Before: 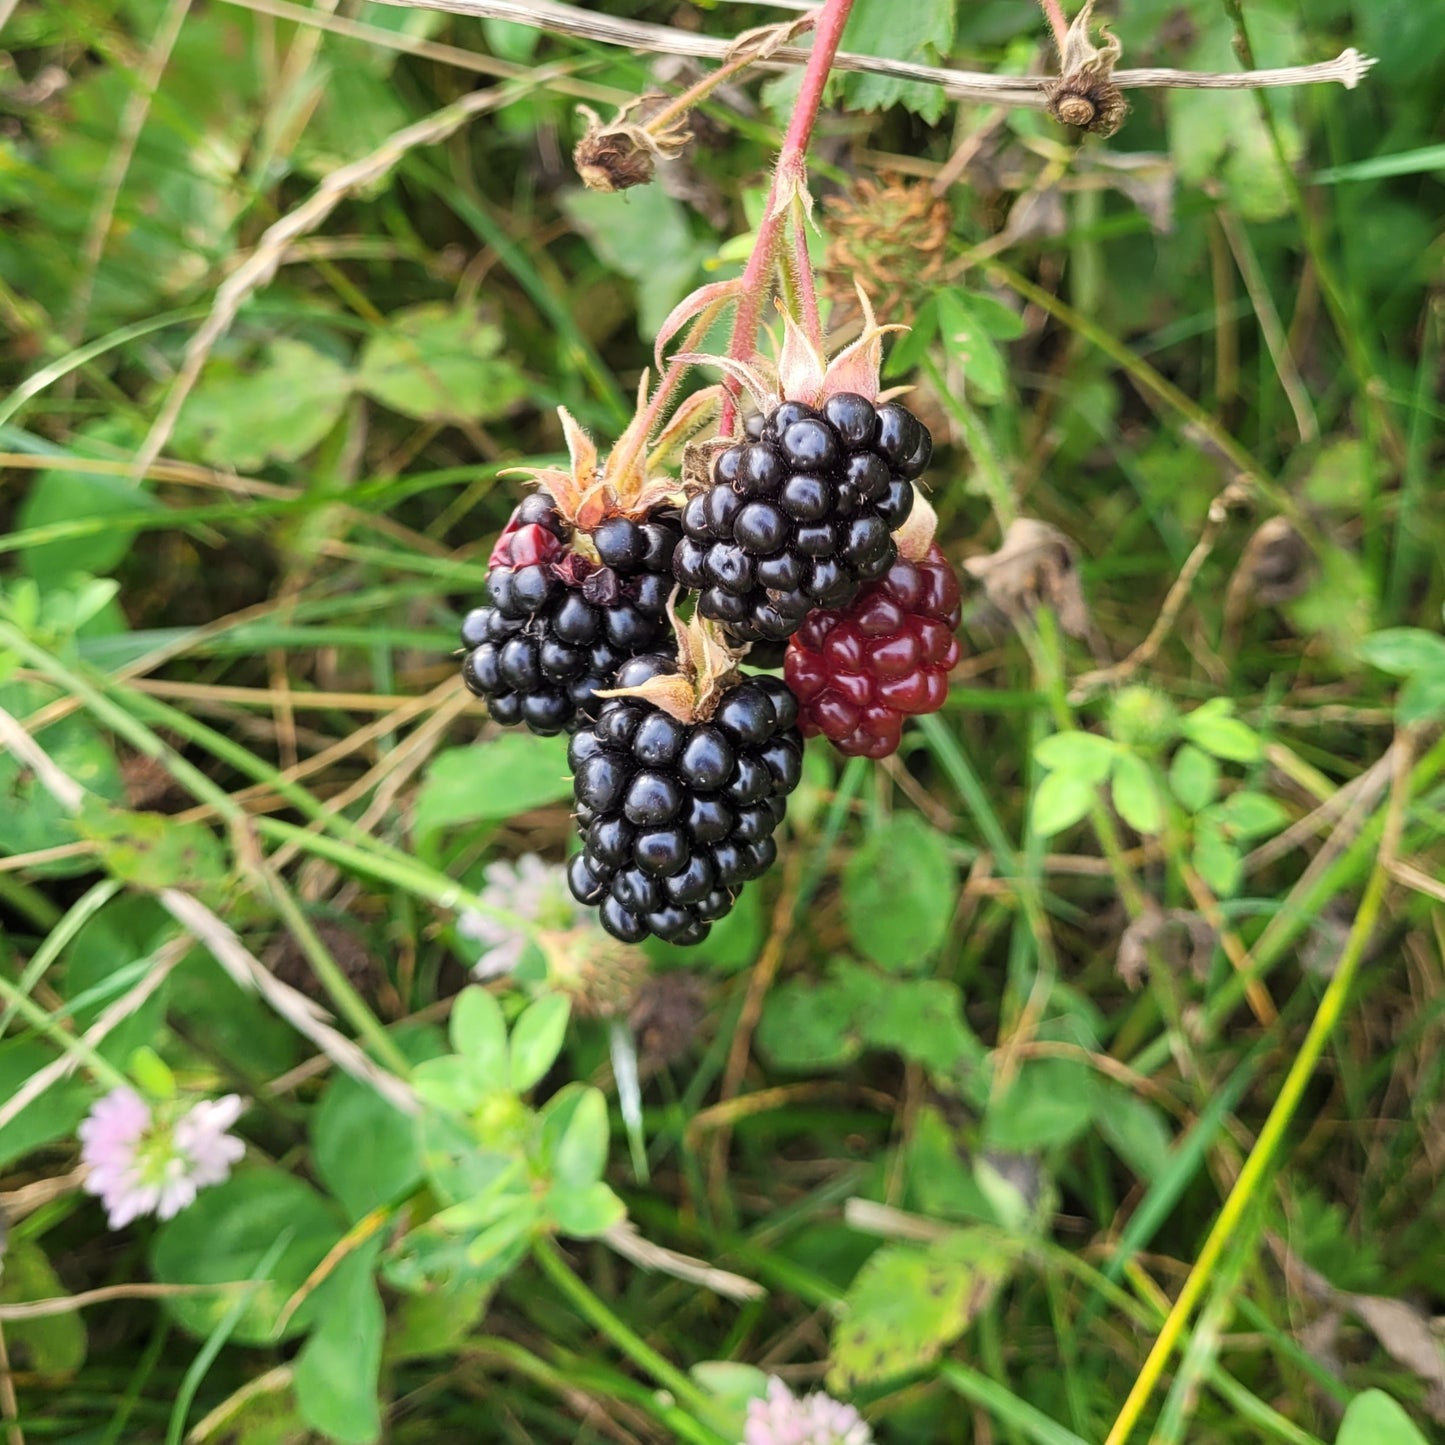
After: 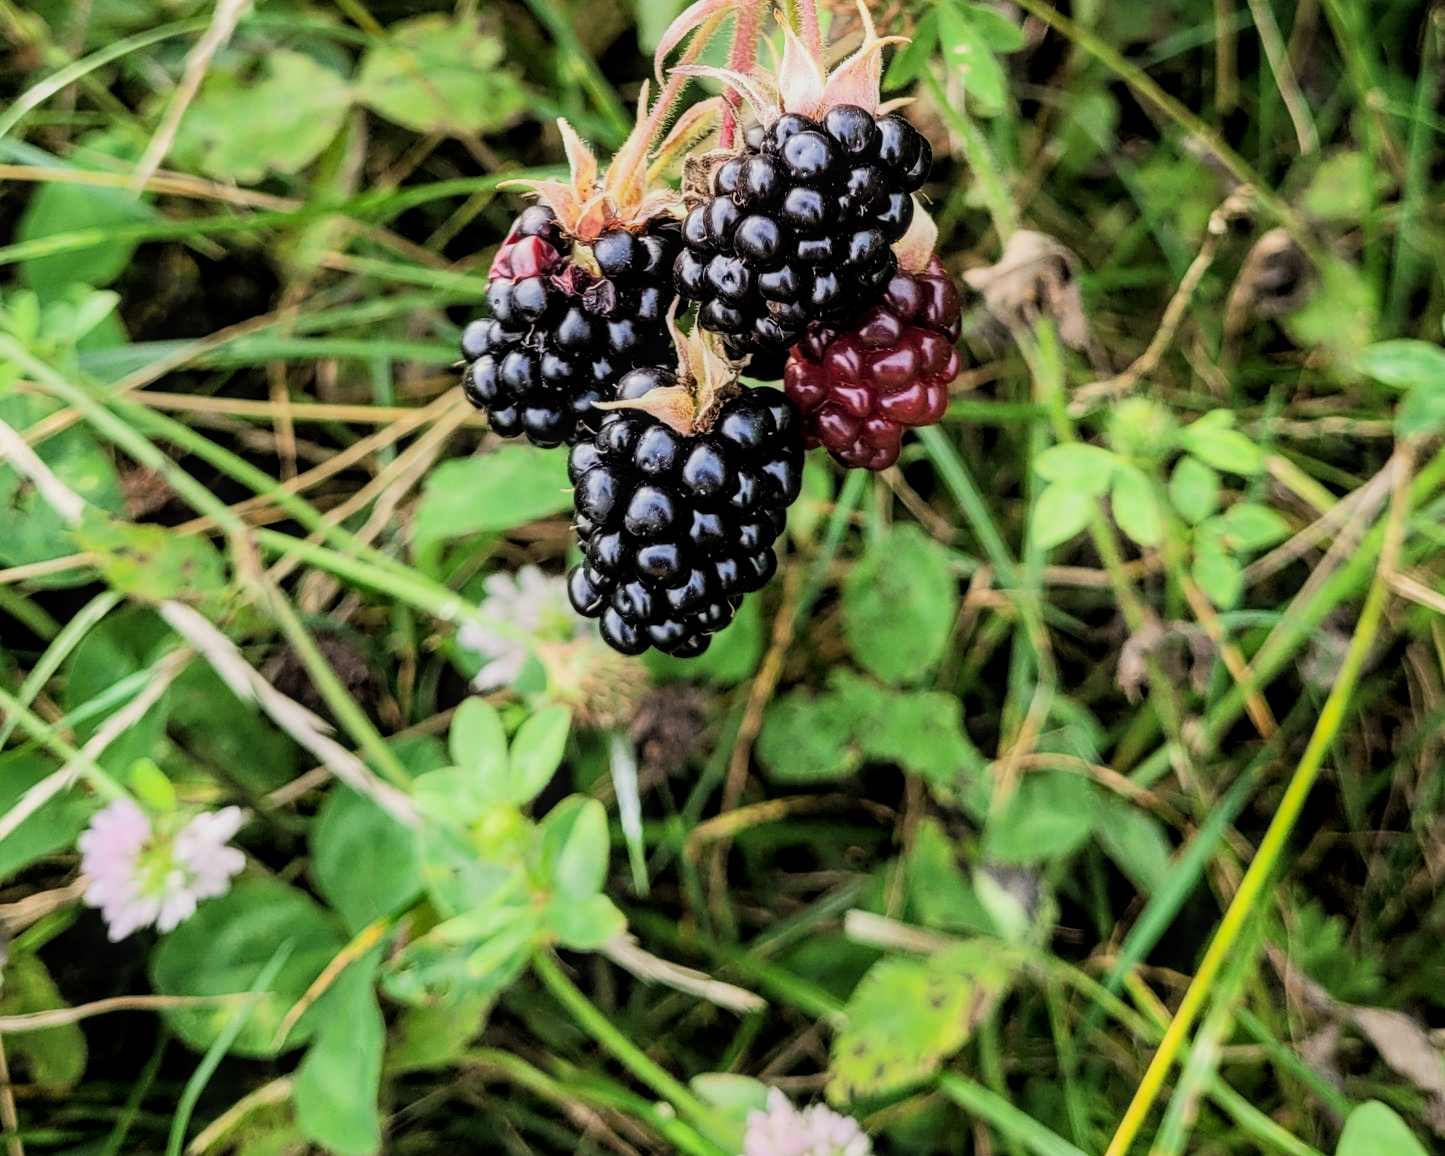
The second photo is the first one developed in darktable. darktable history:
filmic rgb: black relative exposure -5 EV, hardness 2.88, contrast 1.4, highlights saturation mix -20%
crop and rotate: top 19.998%
local contrast: on, module defaults
